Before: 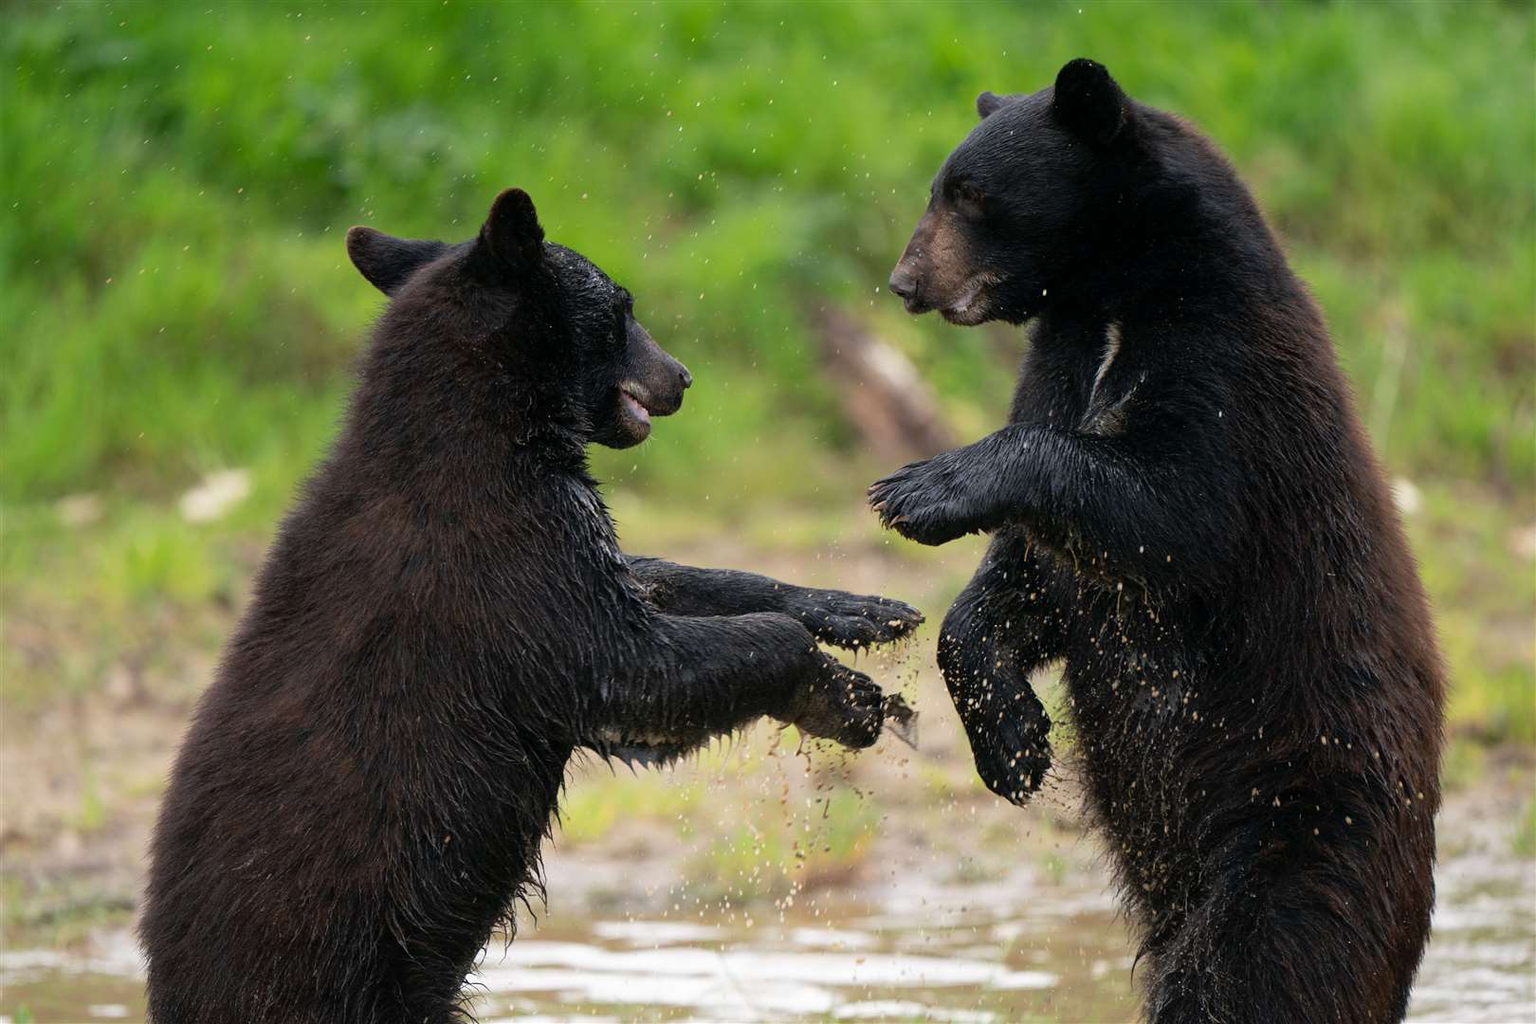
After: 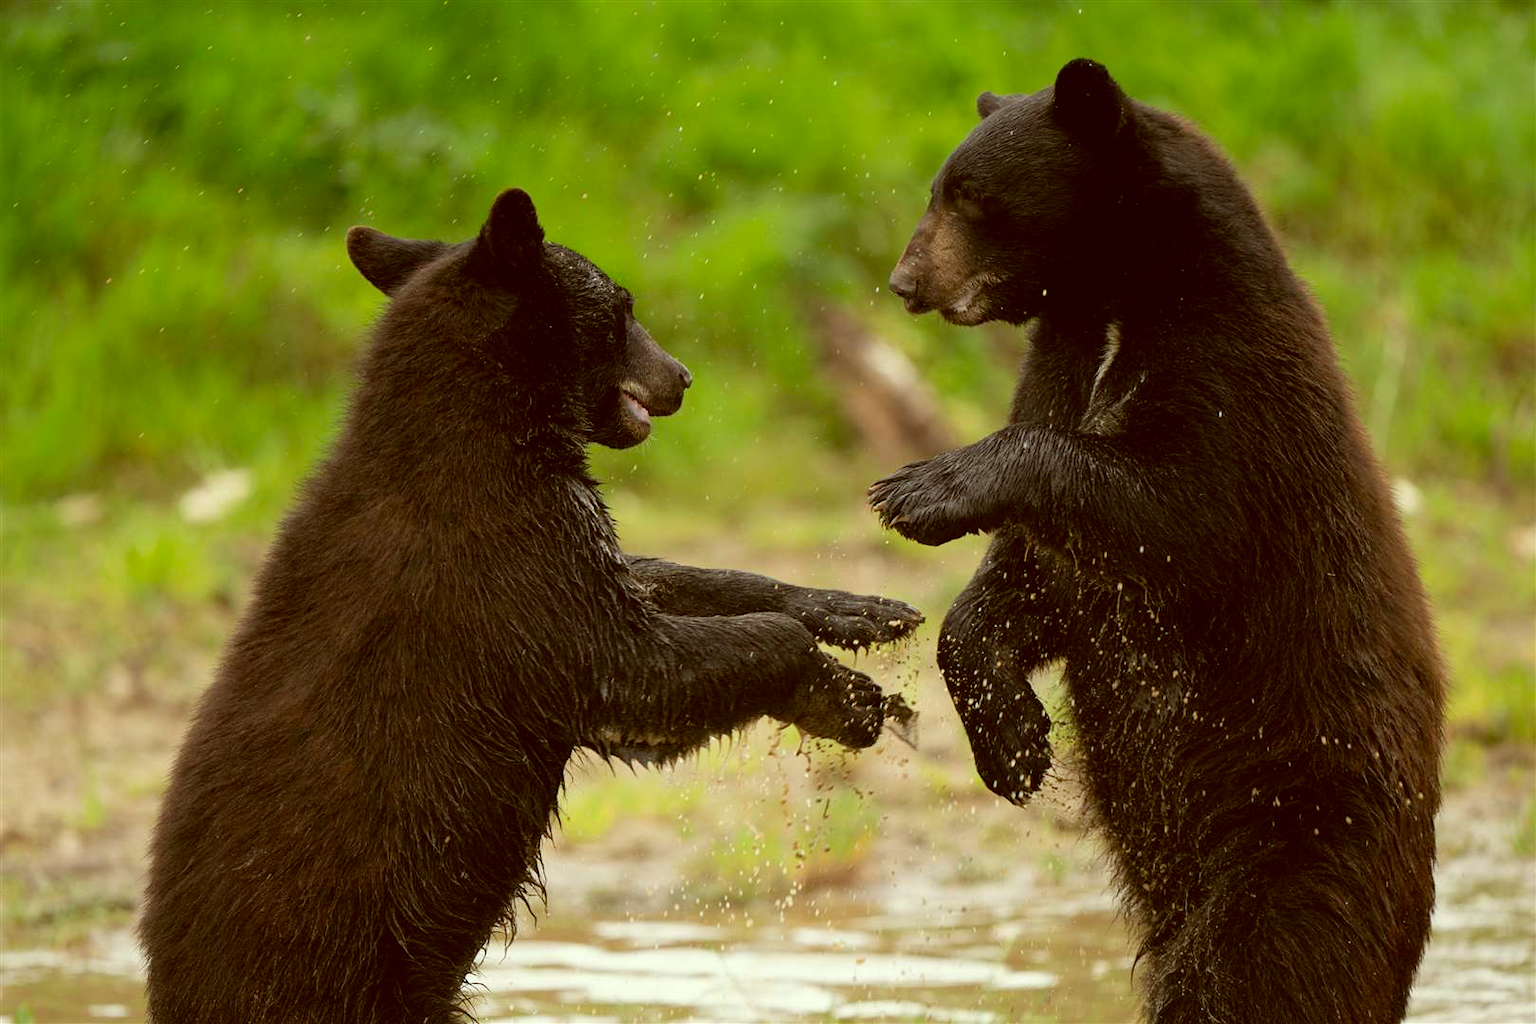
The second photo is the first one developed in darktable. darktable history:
tone equalizer: on, module defaults
color correction: highlights a* -5.3, highlights b* 9.8, shadows a* 9.8, shadows b* 24.26
